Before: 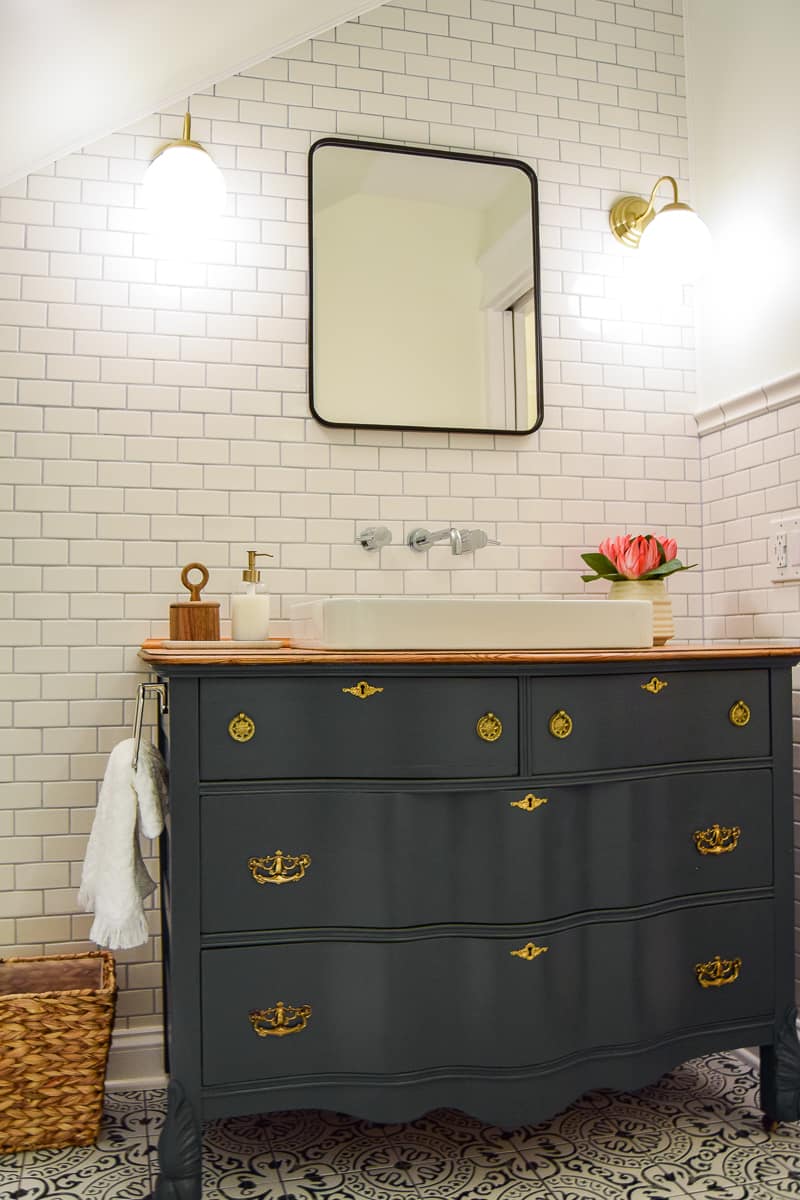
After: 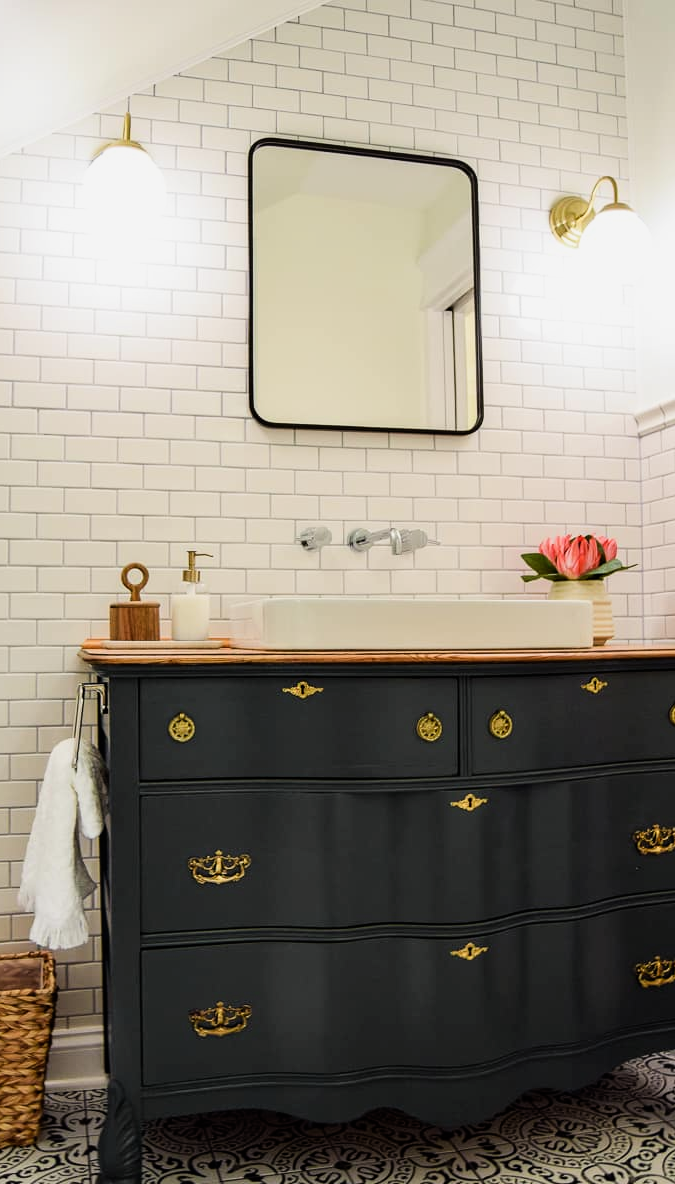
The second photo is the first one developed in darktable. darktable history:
crop: left 7.598%, right 7.873%
filmic rgb: black relative exposure -8.07 EV, white relative exposure 3 EV, hardness 5.35, contrast 1.25
